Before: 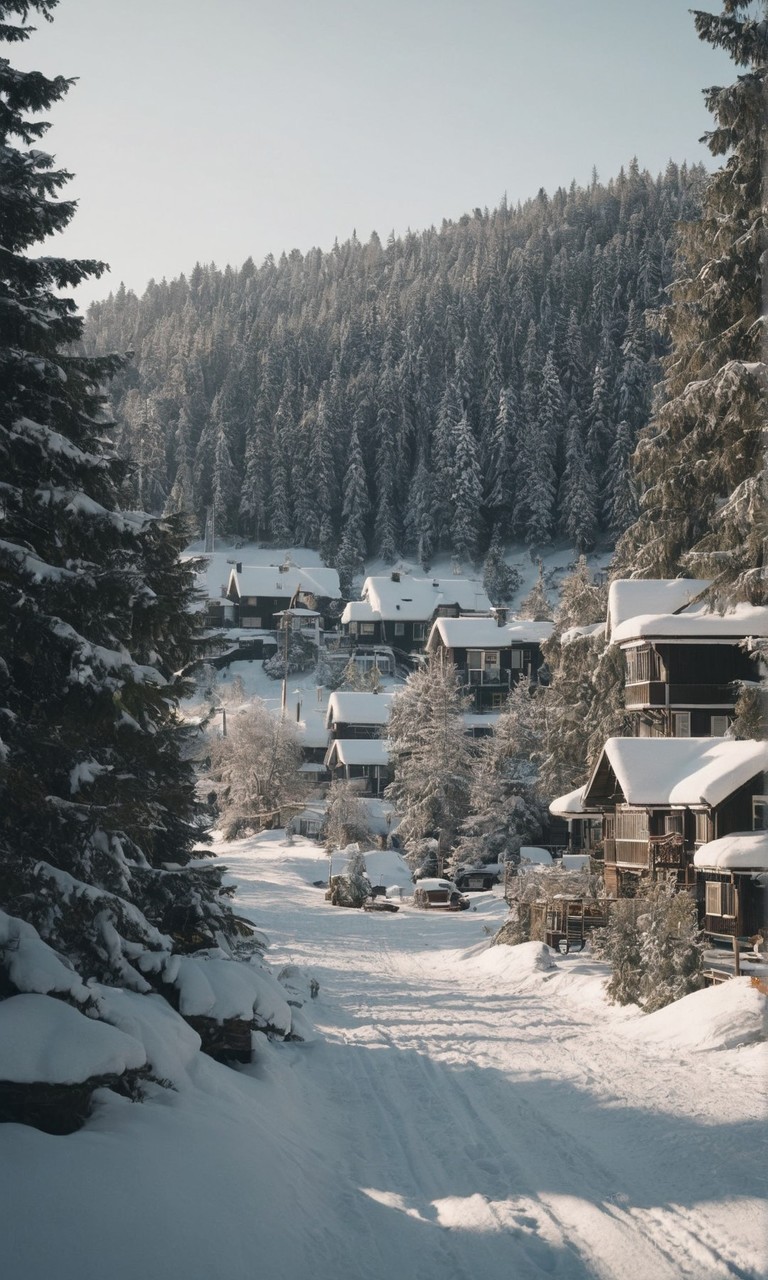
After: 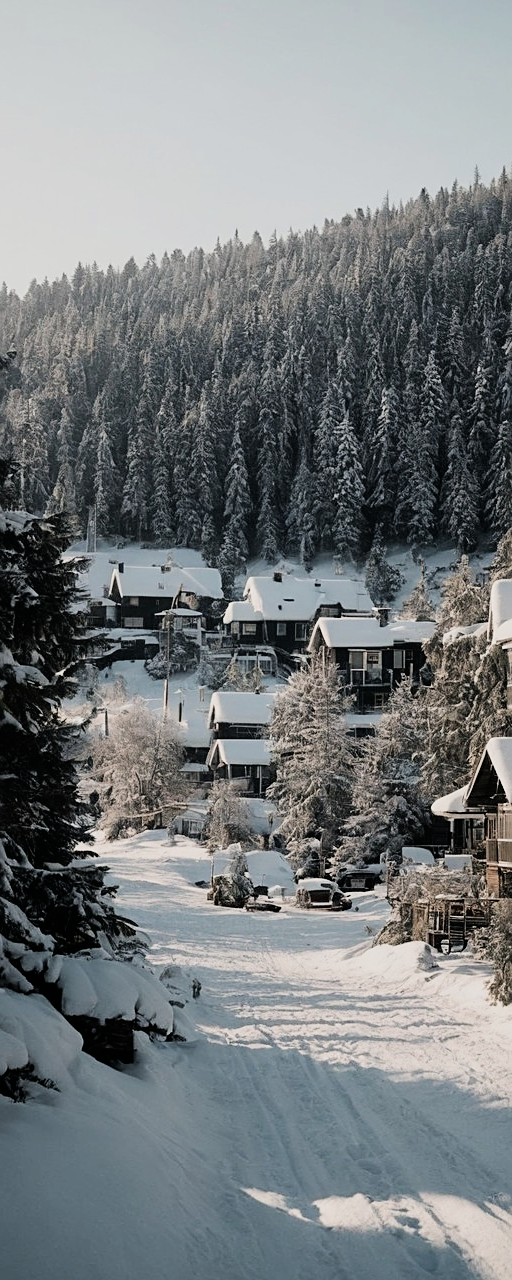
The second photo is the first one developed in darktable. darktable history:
sharpen: on, module defaults
filmic rgb: black relative exposure -5 EV, hardness 2.88, contrast 1.4
crop and rotate: left 15.446%, right 17.836%
